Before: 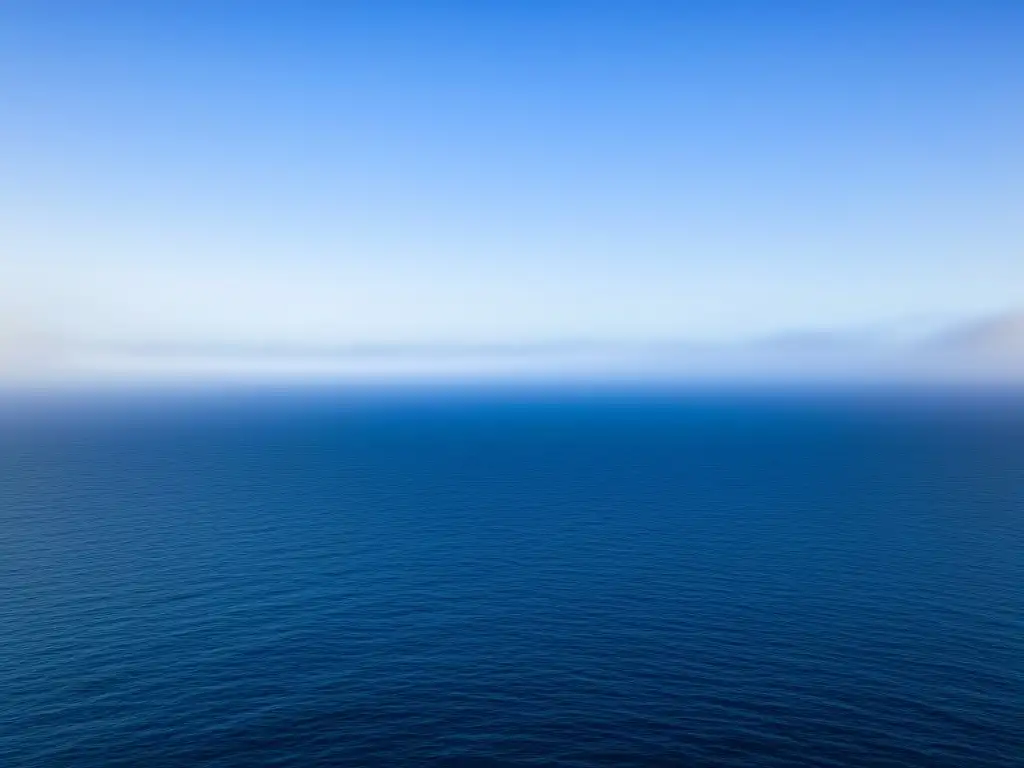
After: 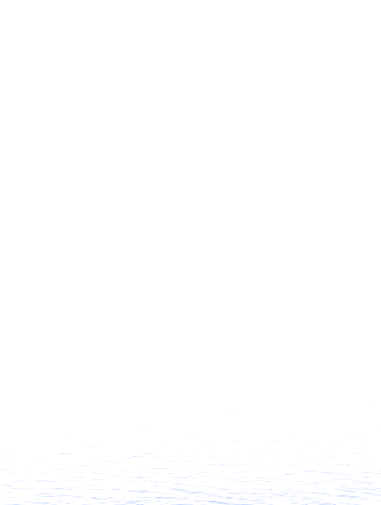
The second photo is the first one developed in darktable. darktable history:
crop and rotate: left 49.478%, top 10.119%, right 13.229%, bottom 24.083%
filmic rgb: black relative exposure -8.24 EV, white relative exposure 2.2 EV, target white luminance 99.906%, hardness 7.15, latitude 75.01%, contrast 1.321, highlights saturation mix -2.52%, shadows ↔ highlights balance 30.35%, iterations of high-quality reconstruction 0
exposure: black level correction 0, exposure 3.983 EV, compensate exposure bias true, compensate highlight preservation false
